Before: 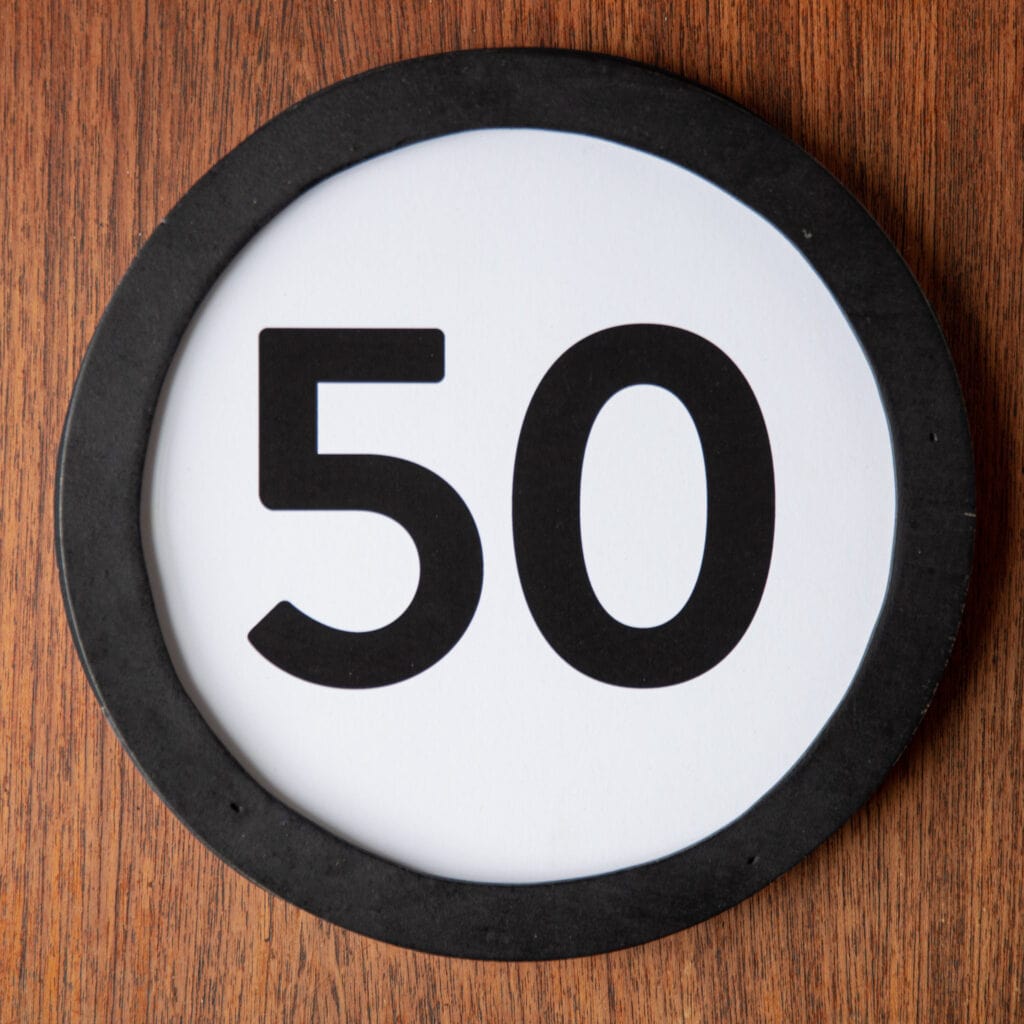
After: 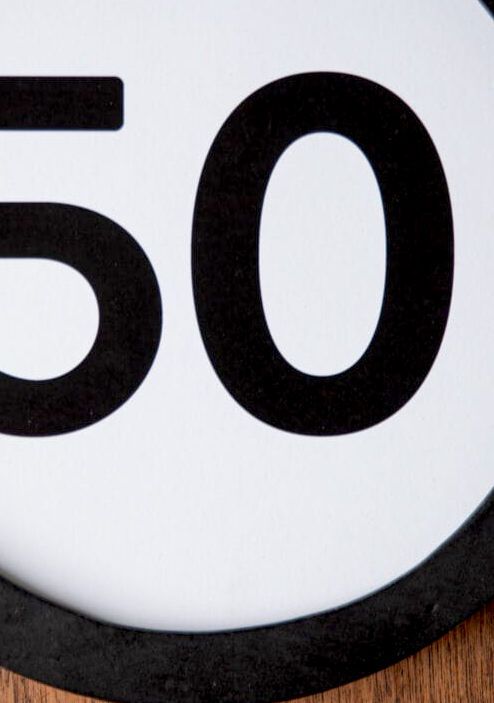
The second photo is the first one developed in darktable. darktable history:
crop: left 31.379%, top 24.658%, right 20.326%, bottom 6.628%
exposure: black level correction 0.009, compensate highlight preservation false
